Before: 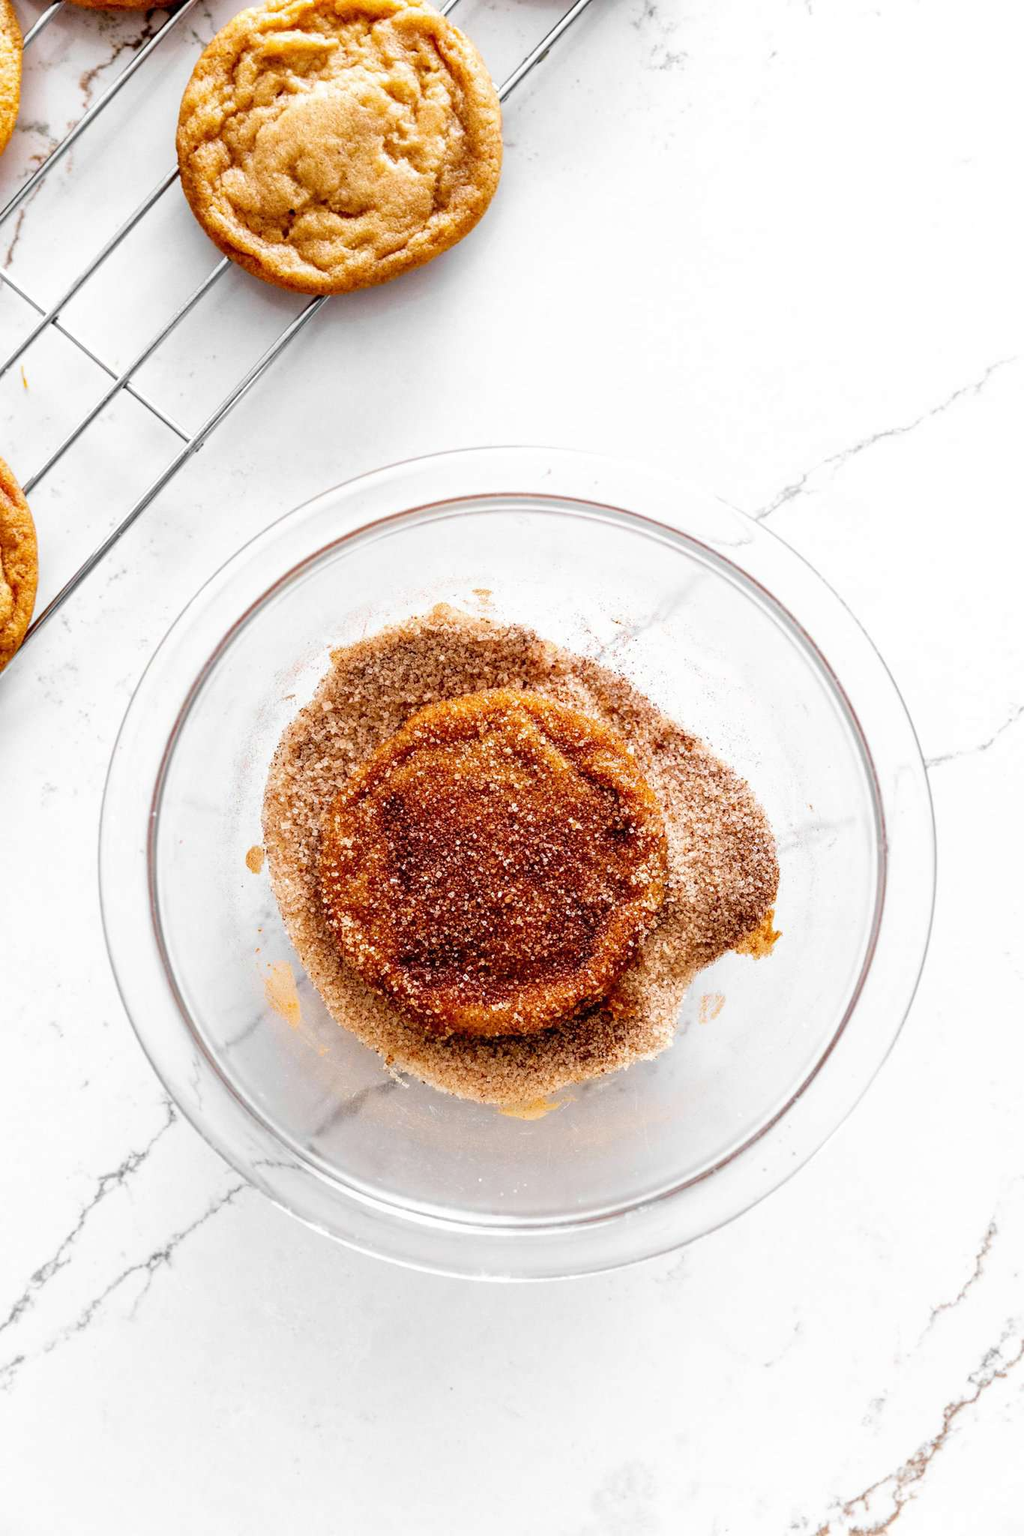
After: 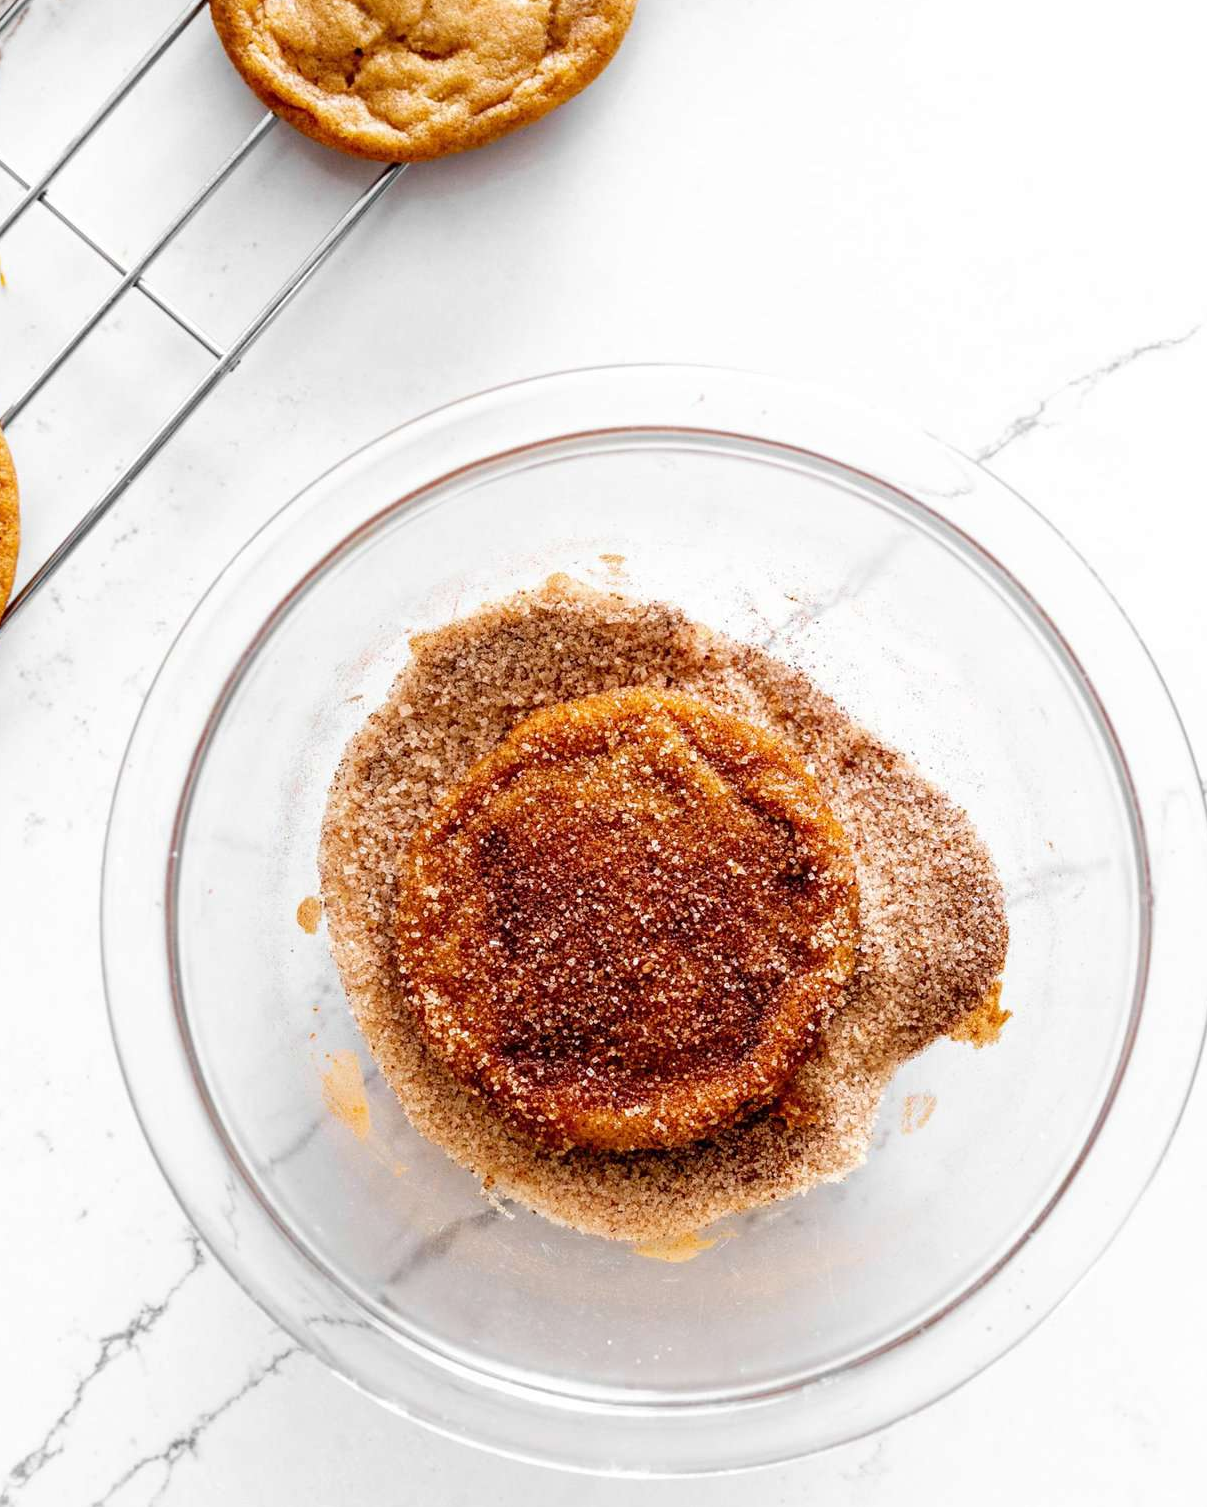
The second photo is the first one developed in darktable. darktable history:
crop and rotate: left 2.29%, top 11.303%, right 9.324%, bottom 15.103%
